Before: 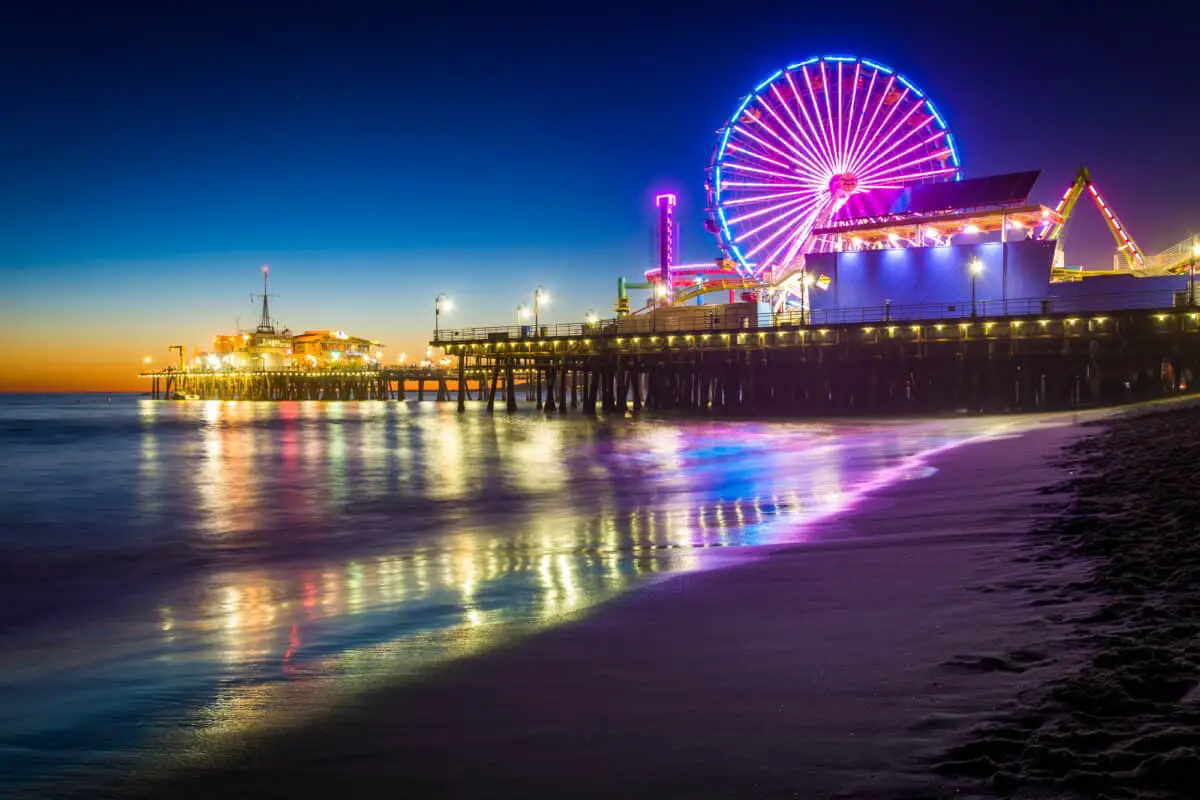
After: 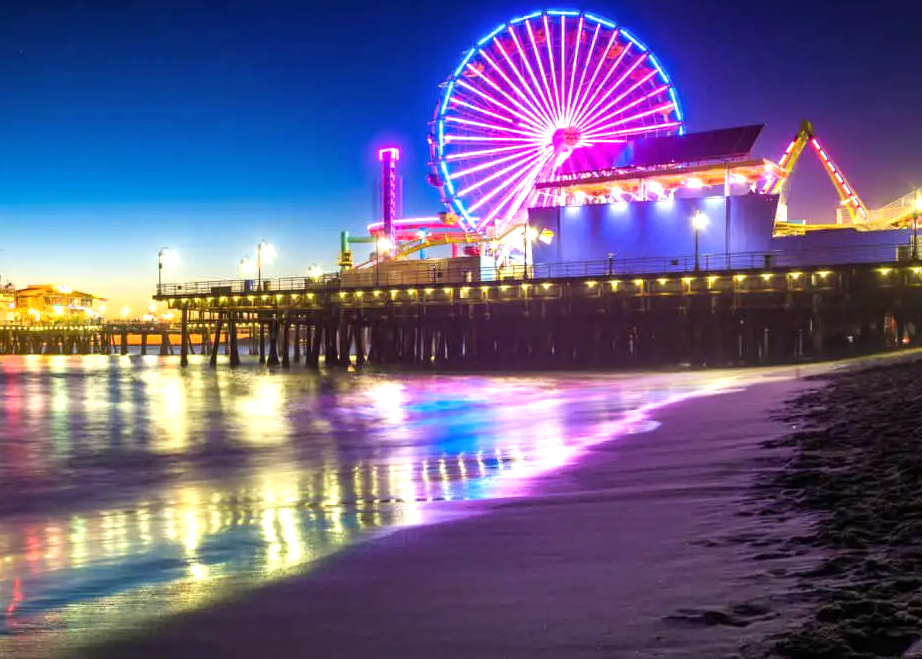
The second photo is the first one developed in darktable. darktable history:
crop: left 23.142%, top 5.823%, bottom 11.712%
exposure: exposure 0.701 EV, compensate highlight preservation false
shadows and highlights: radius 127.57, shadows 30.55, highlights -30.73, highlights color adjustment 49.74%, low approximation 0.01, soften with gaussian
